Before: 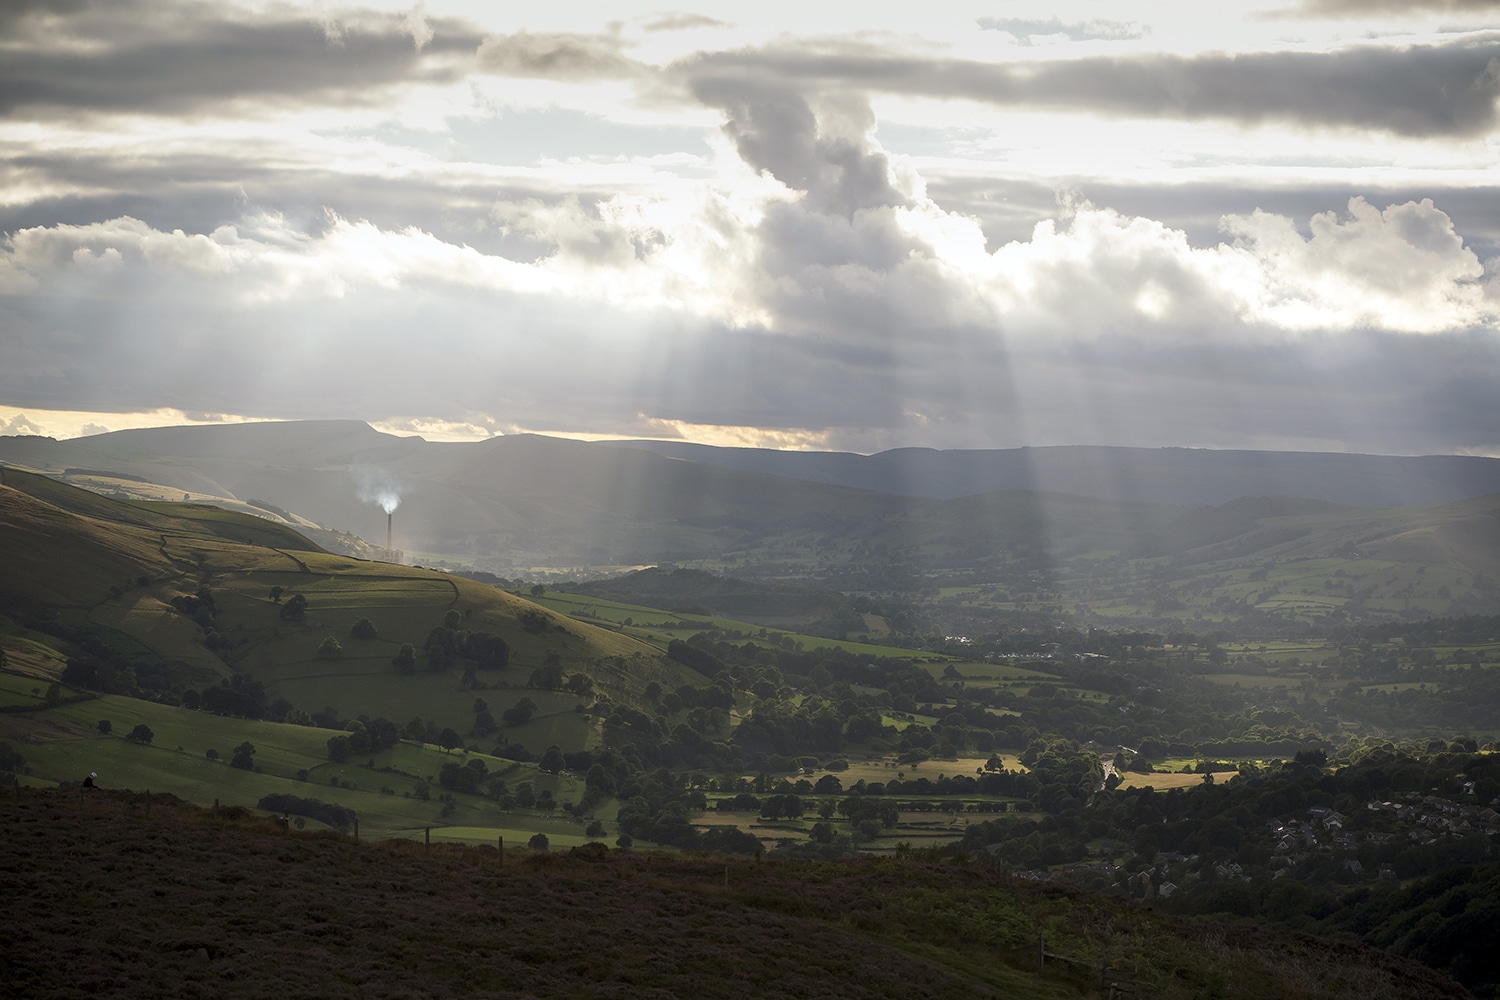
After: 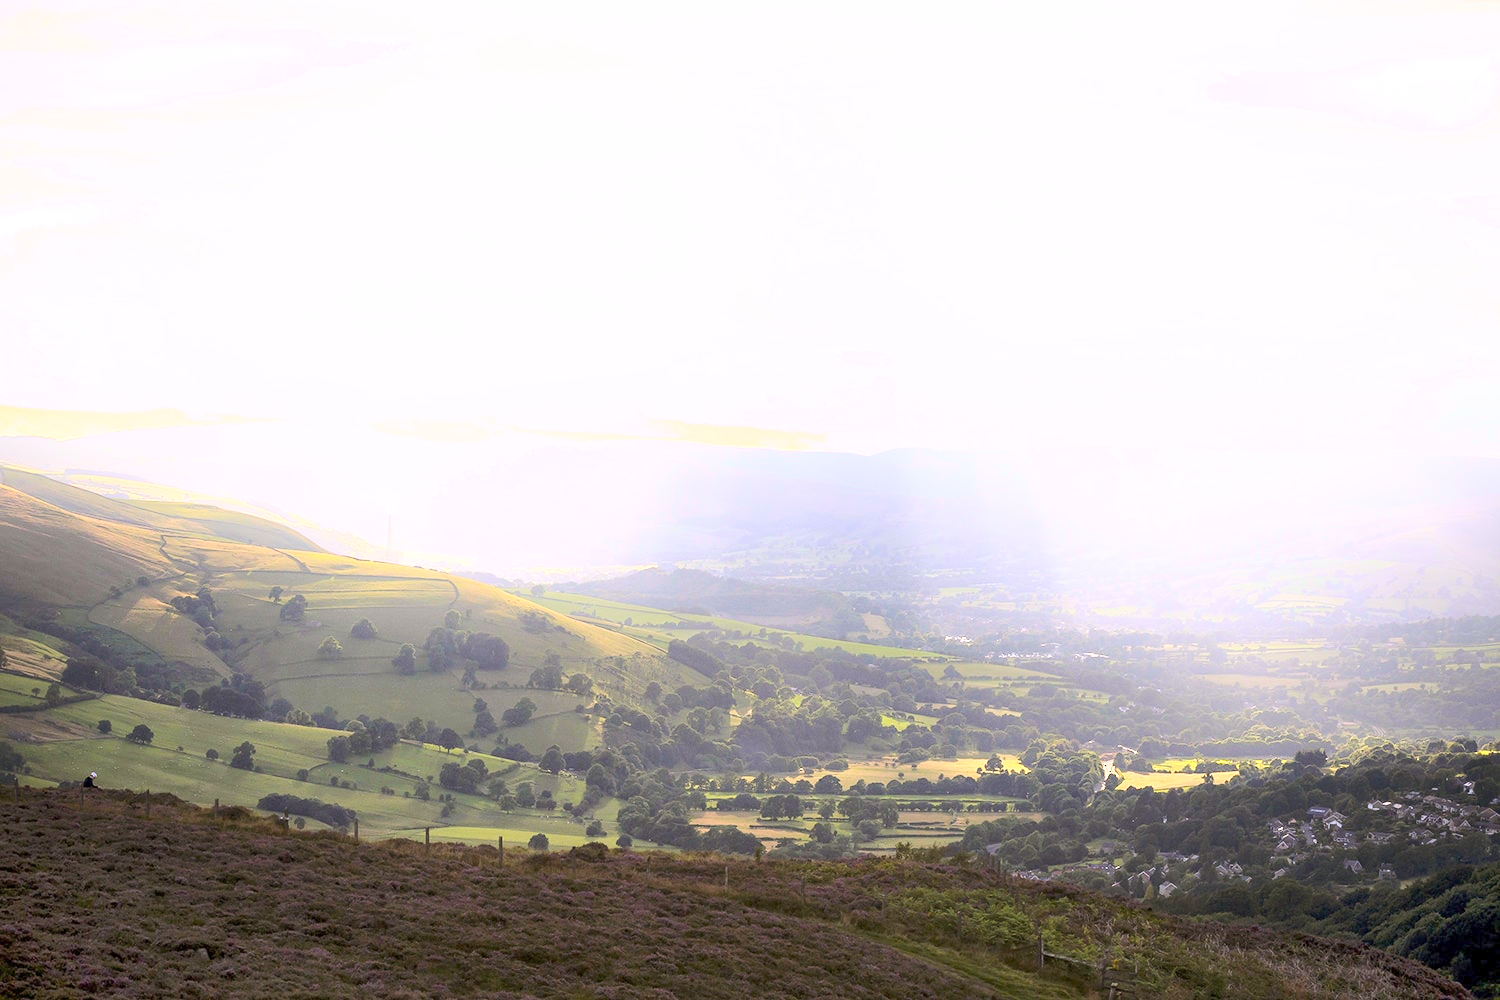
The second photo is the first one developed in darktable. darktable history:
base curve: curves: ch0 [(0, 0) (0.025, 0.046) (0.112, 0.277) (0.467, 0.74) (0.814, 0.929) (1, 0.942)]
exposure: exposure 1 EV, compensate highlight preservation false
white balance: red 1.05, blue 1.072
shadows and highlights: radius 44.78, white point adjustment 6.64, compress 79.65%, highlights color adjustment 78.42%, soften with gaussian
color balance rgb: perceptual saturation grading › global saturation 20%, global vibrance 20%
bloom: size 16%, threshold 98%, strength 20%
